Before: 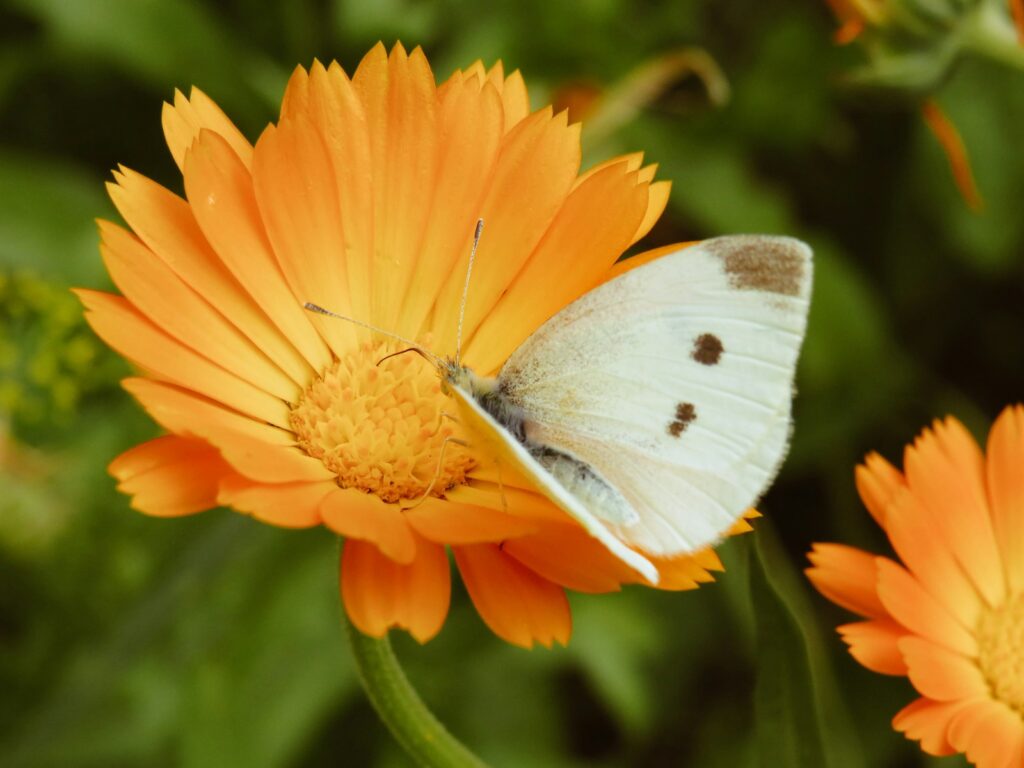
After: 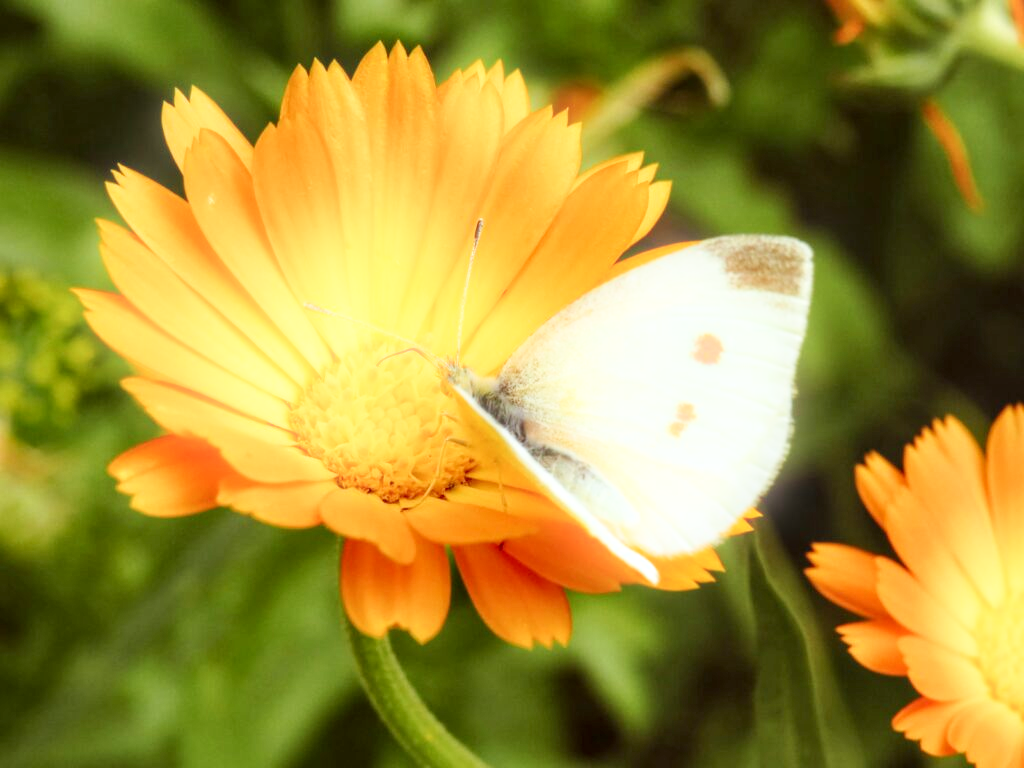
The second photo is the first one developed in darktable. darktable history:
base curve: curves: ch0 [(0, 0) (0.204, 0.334) (0.55, 0.733) (1, 1)], preserve colors none
local contrast: detail 130%
levels: levels [0, 0.492, 0.984]
exposure: exposure 0.081 EV, compensate highlight preservation false
bloom: size 5%, threshold 95%, strength 15%
